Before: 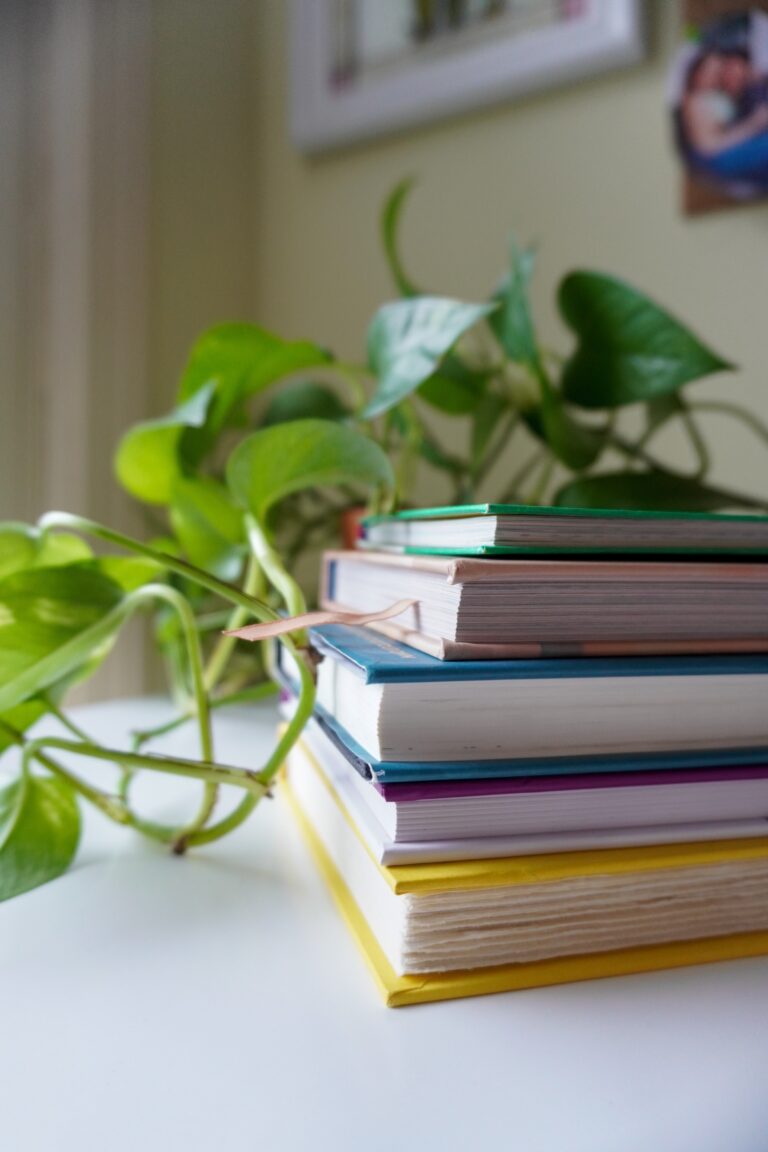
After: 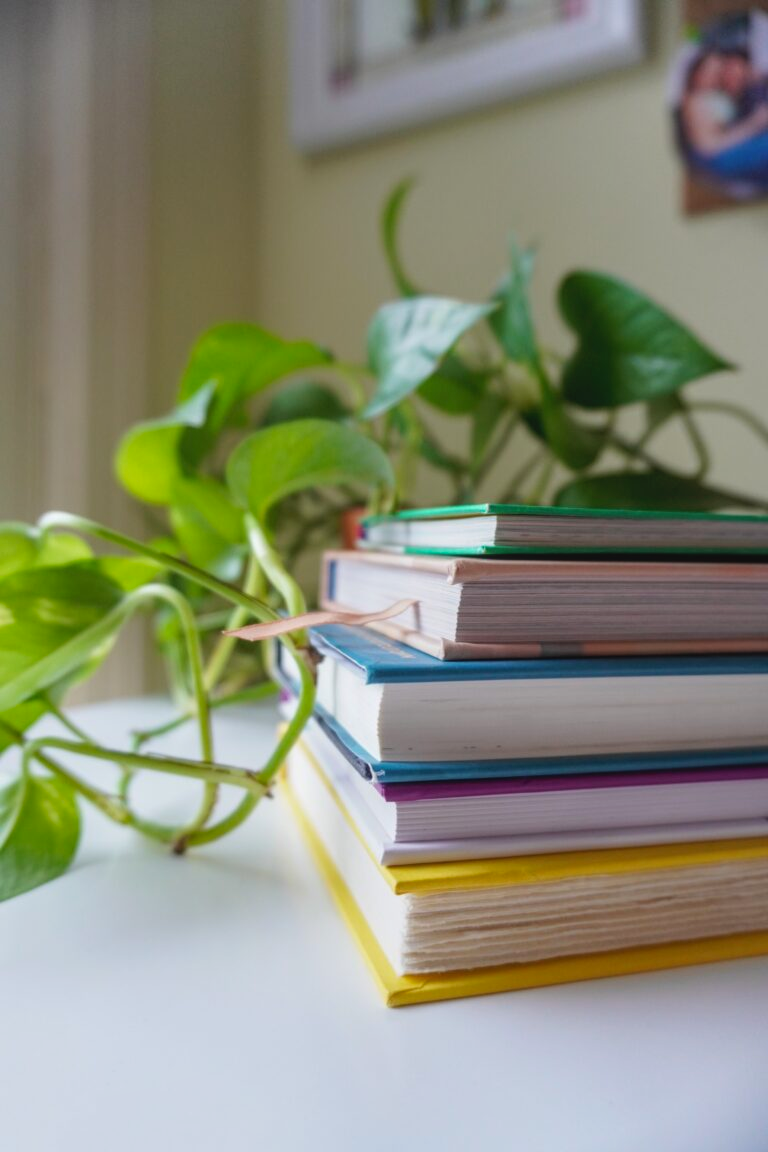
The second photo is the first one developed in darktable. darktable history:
contrast brightness saturation: contrast -0.095, brightness 0.041, saturation 0.081
local contrast: detail 116%
